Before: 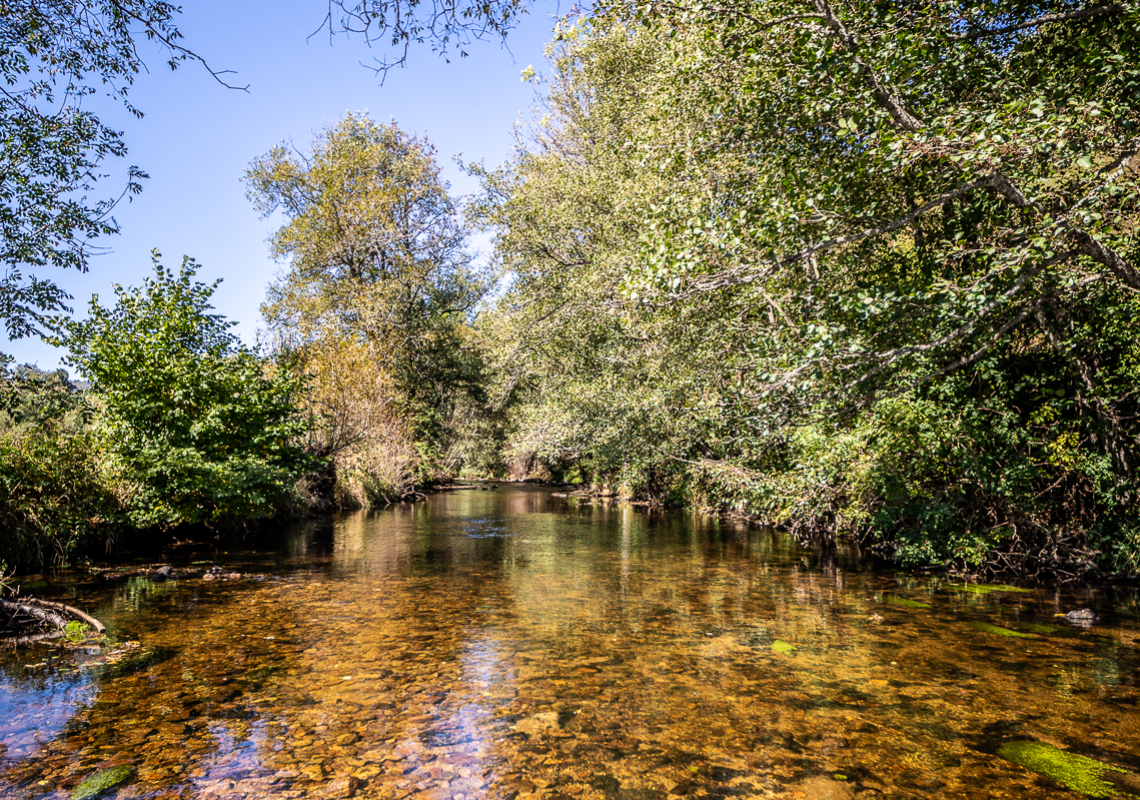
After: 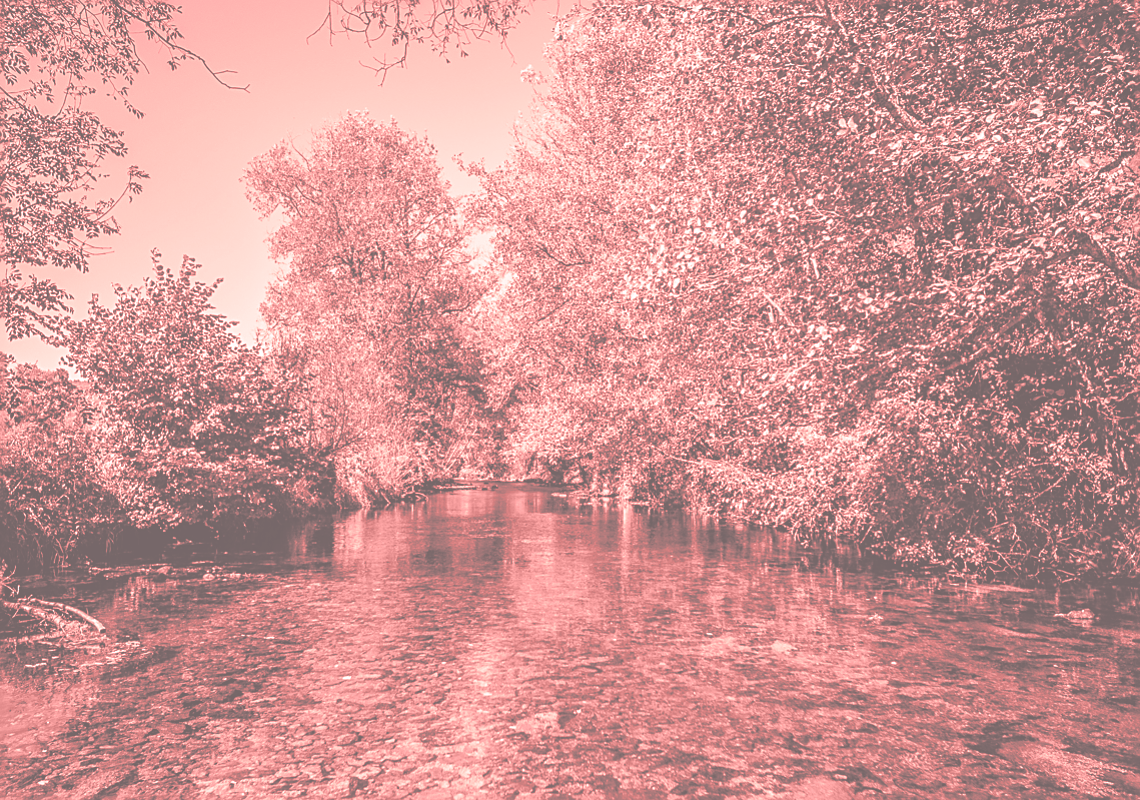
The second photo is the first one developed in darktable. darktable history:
color balance: mode lift, gamma, gain (sRGB), lift [0.997, 0.979, 1.021, 1.011], gamma [1, 1.084, 0.916, 0.998], gain [1, 0.87, 1.13, 1.101], contrast 4.55%, contrast fulcrum 38.24%, output saturation 104.09%
colorize: saturation 51%, source mix 50.67%, lightness 50.67%
split-toning: shadows › hue 186.43°, highlights › hue 49.29°, compress 30.29%
sharpen: on, module defaults
